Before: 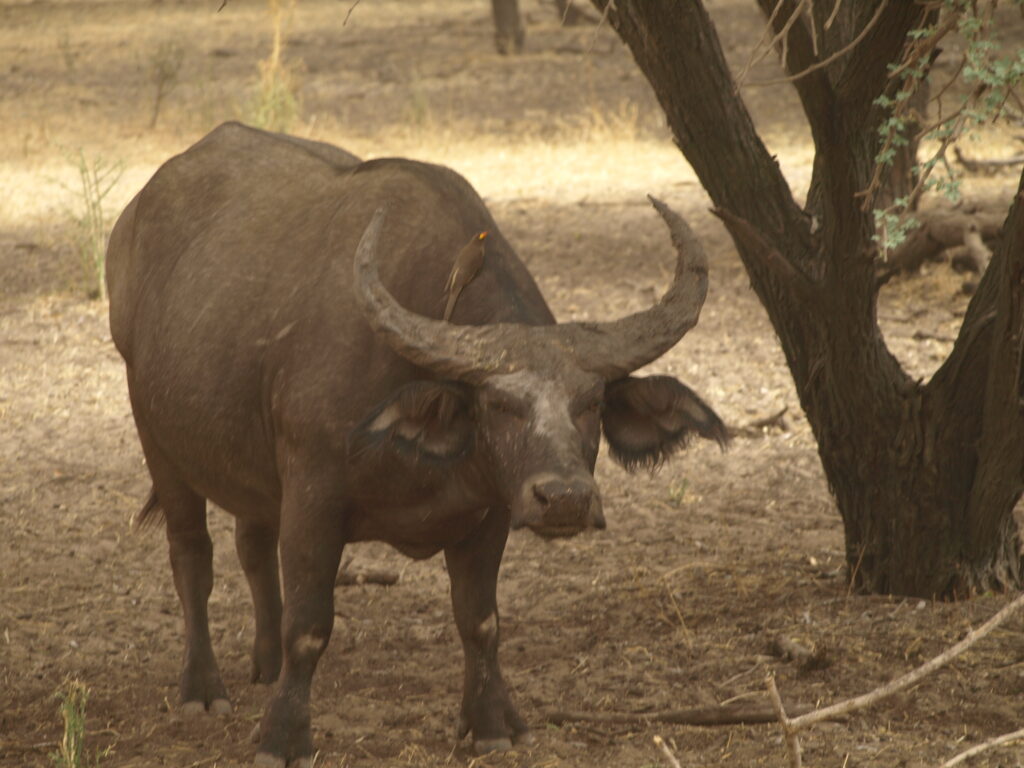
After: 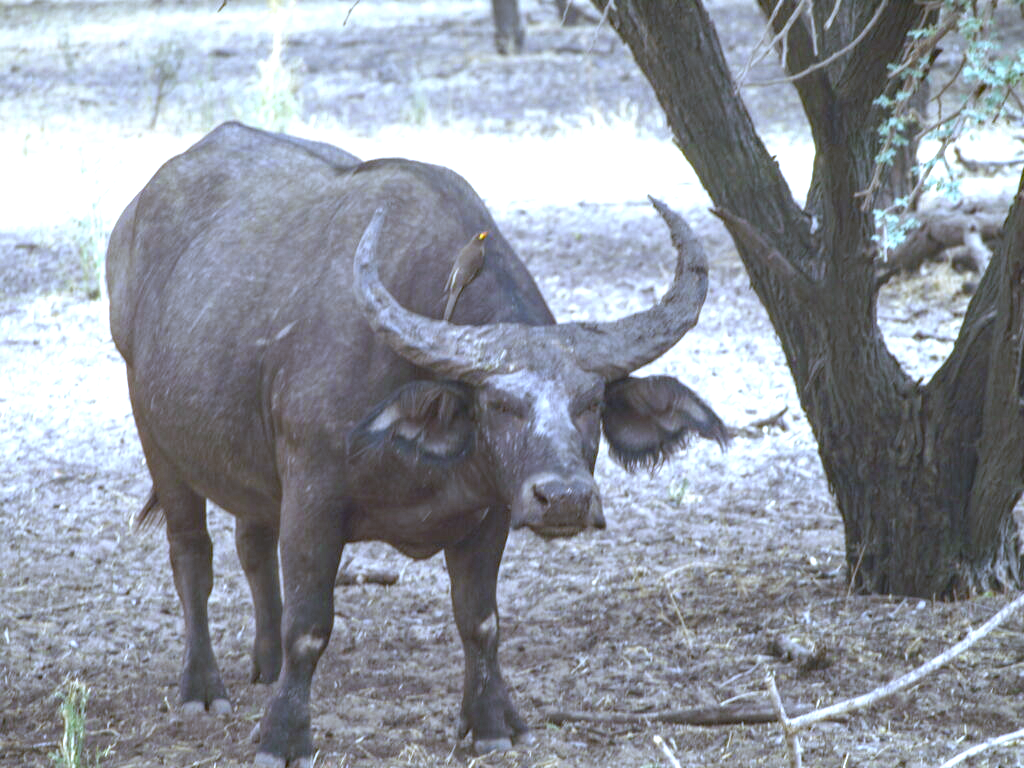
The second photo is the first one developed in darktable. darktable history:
white balance: red 0.766, blue 1.537
local contrast: on, module defaults
haze removal: compatibility mode true, adaptive false
exposure: black level correction 0, exposure 1.45 EV, compensate exposure bias true, compensate highlight preservation false
